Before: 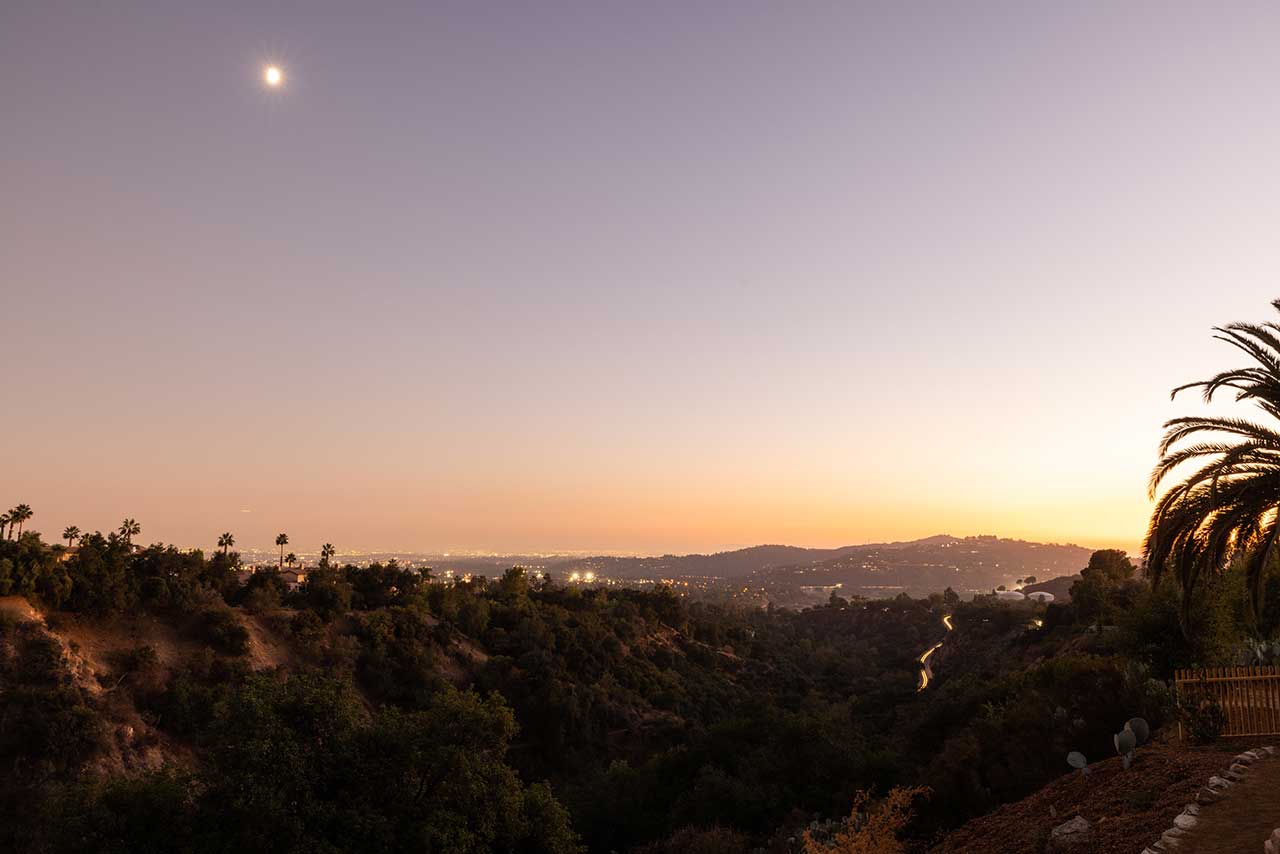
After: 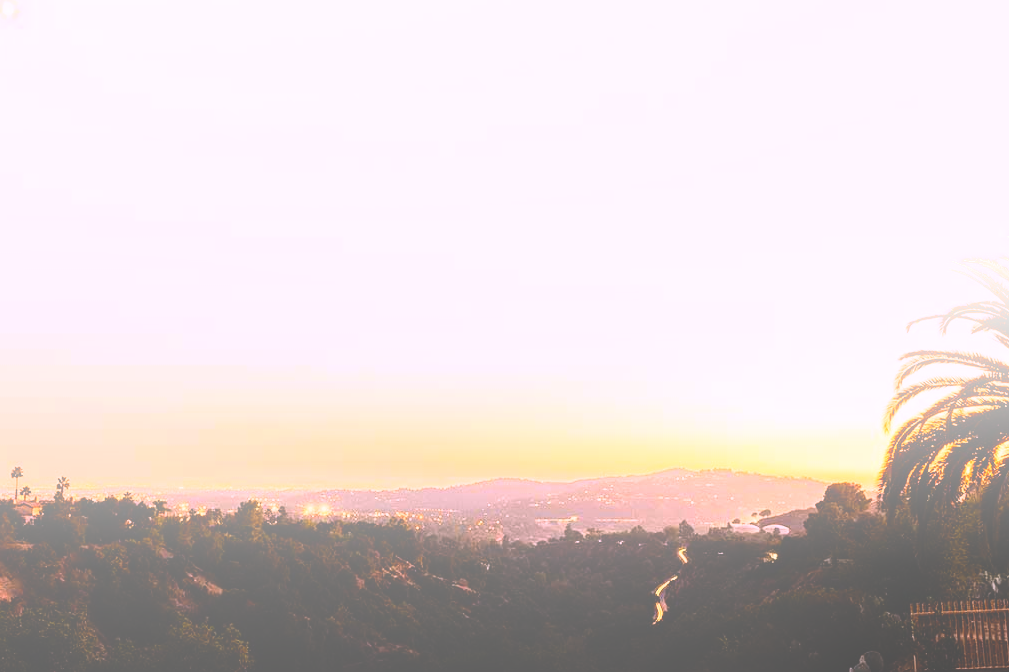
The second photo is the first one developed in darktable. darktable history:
rgb curve: curves: ch0 [(0, 0) (0.21, 0.15) (0.24, 0.21) (0.5, 0.75) (0.75, 0.96) (0.89, 0.99) (1, 1)]; ch1 [(0, 0.02) (0.21, 0.13) (0.25, 0.2) (0.5, 0.67) (0.75, 0.9) (0.89, 0.97) (1, 1)]; ch2 [(0, 0.02) (0.21, 0.13) (0.25, 0.2) (0.5, 0.67) (0.75, 0.9) (0.89, 0.97) (1, 1)], compensate middle gray true
bloom: size 40%
crop and rotate: left 20.74%, top 7.912%, right 0.375%, bottom 13.378%
white balance: red 1.066, blue 1.119
